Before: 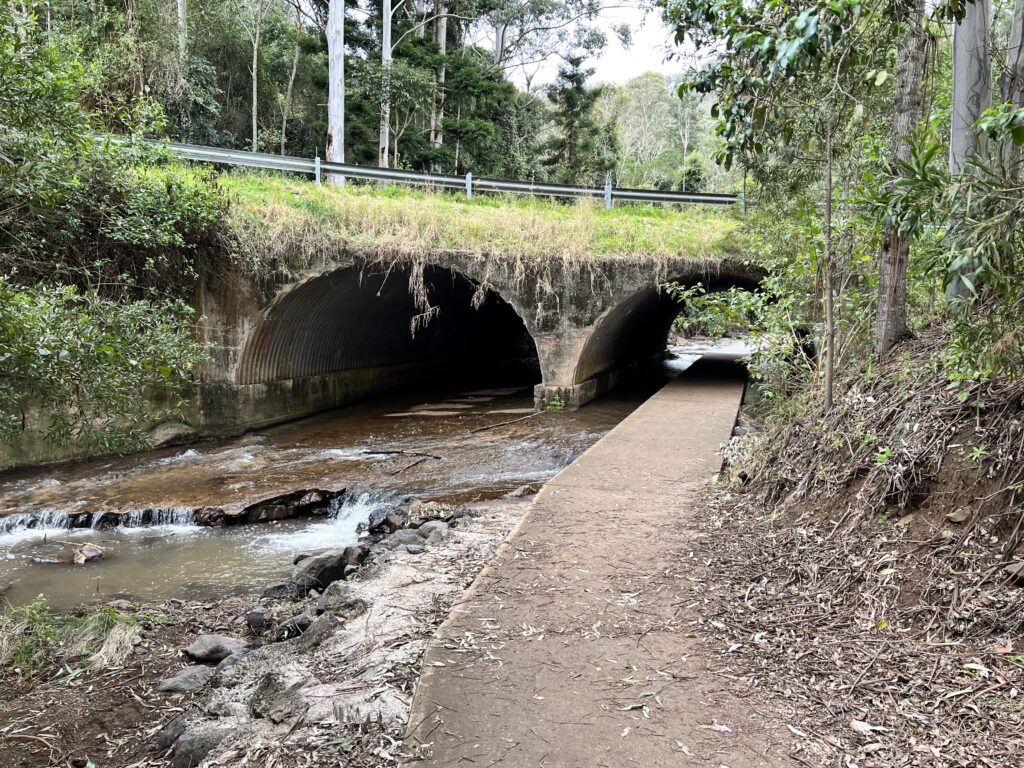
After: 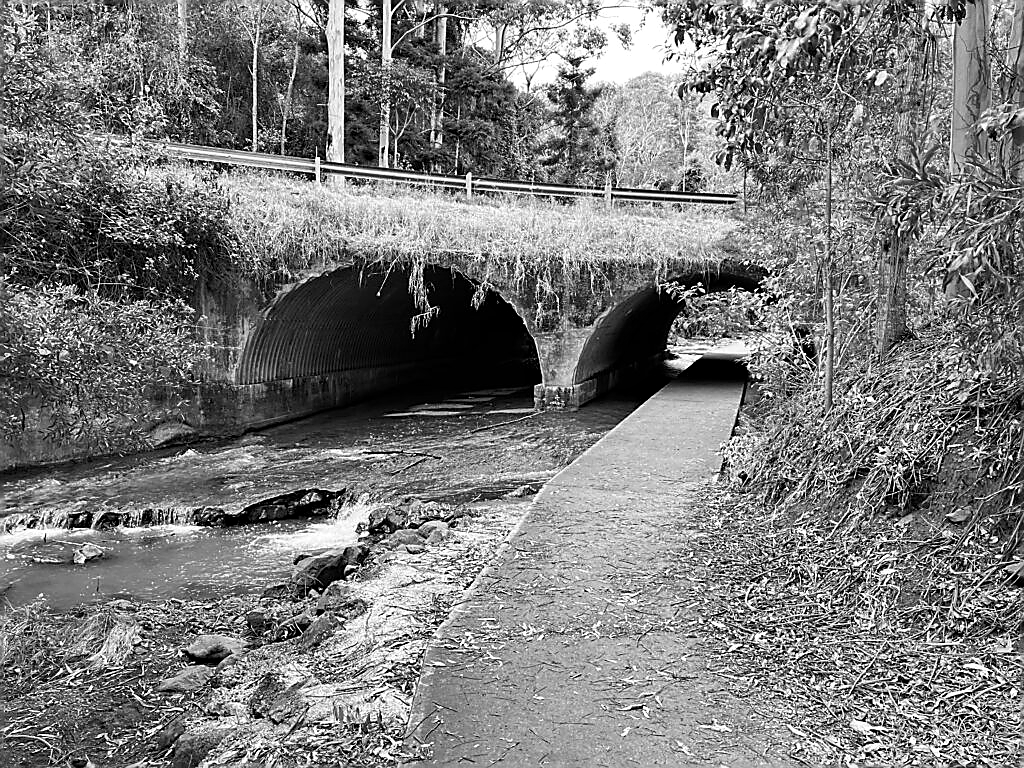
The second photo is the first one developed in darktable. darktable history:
haze removal: compatibility mode true, adaptive false
sharpen: radius 1.4, amount 1.25, threshold 0.7
monochrome: on, module defaults
